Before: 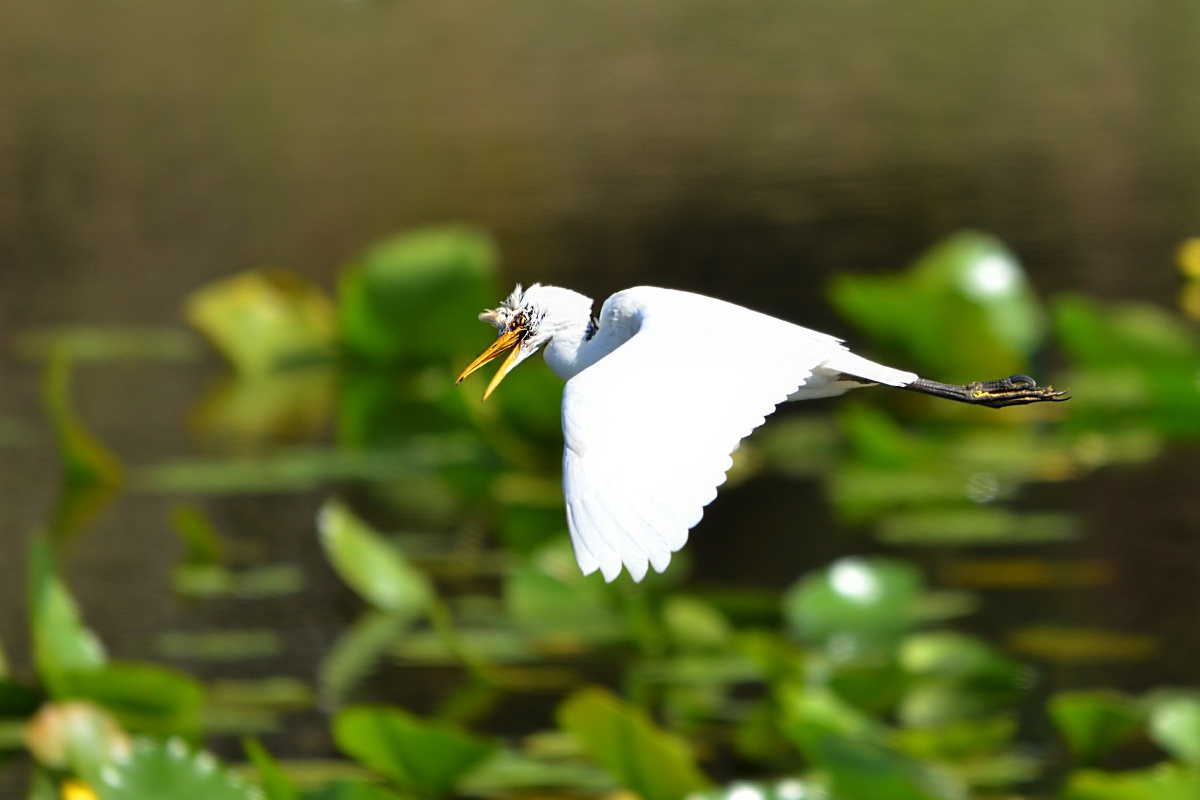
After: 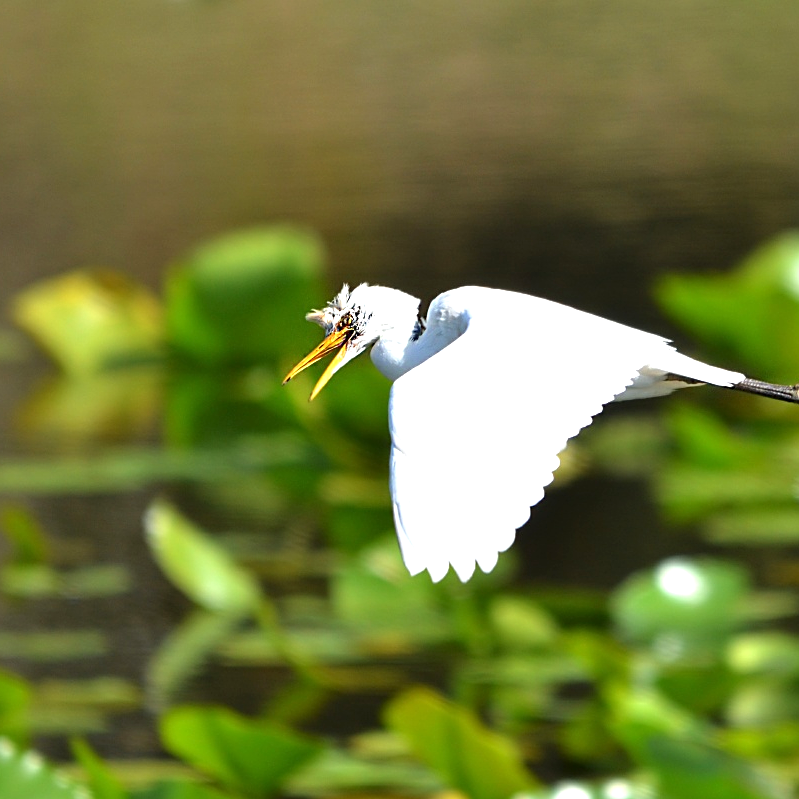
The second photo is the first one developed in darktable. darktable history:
crop and rotate: left 14.436%, right 18.898%
sharpen: amount 0.2
exposure: exposure 0.559 EV, compensate highlight preservation false
